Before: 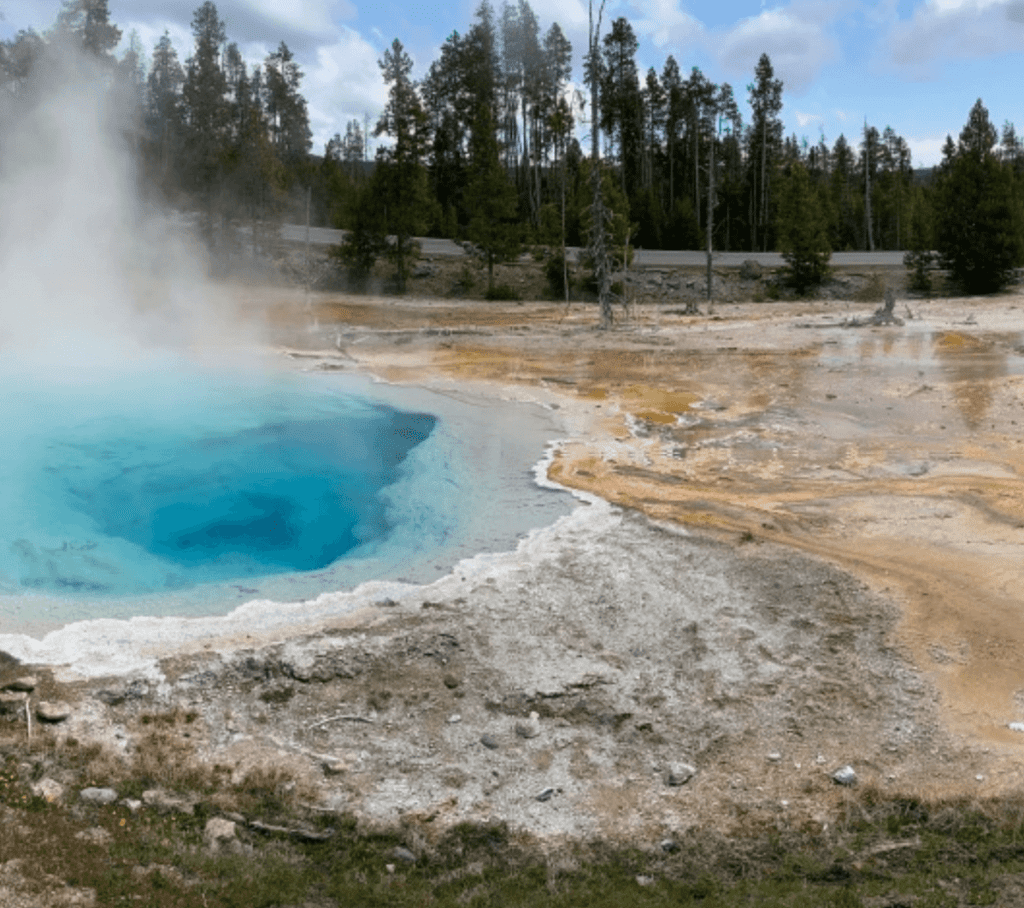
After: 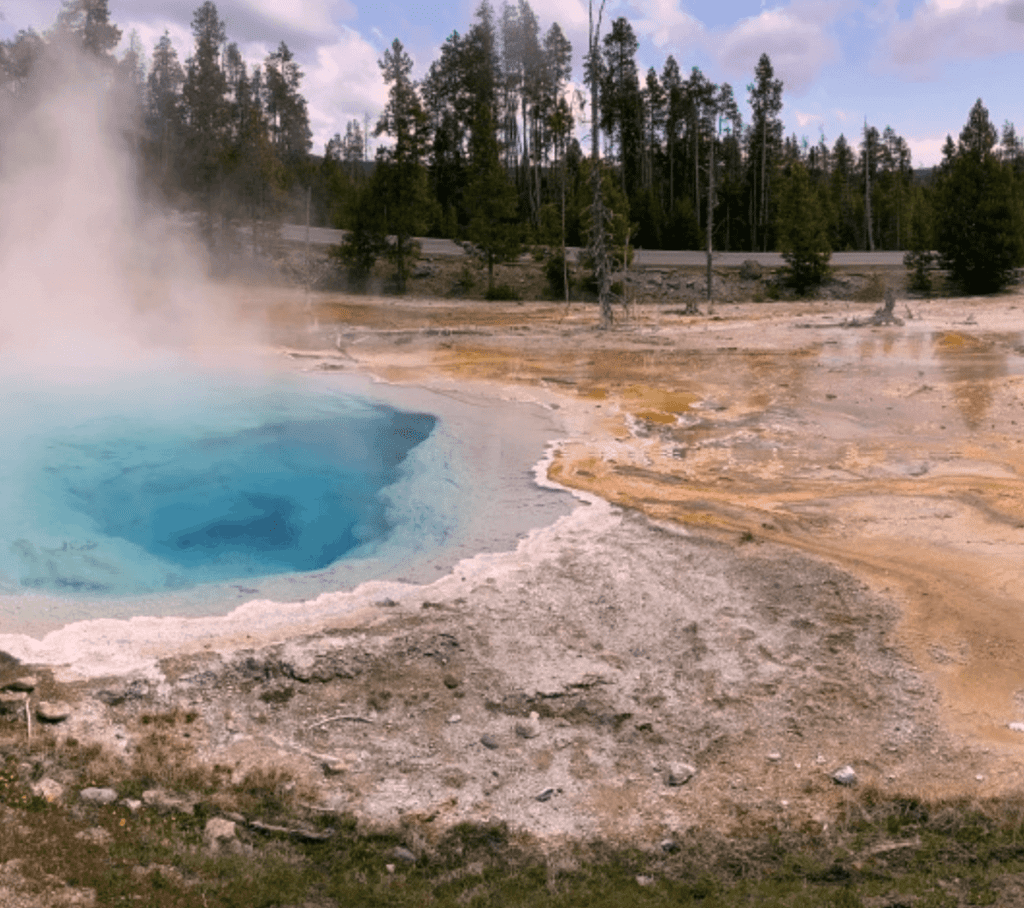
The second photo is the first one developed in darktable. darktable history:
color correction: highlights a* 12.59, highlights b* 5.6
